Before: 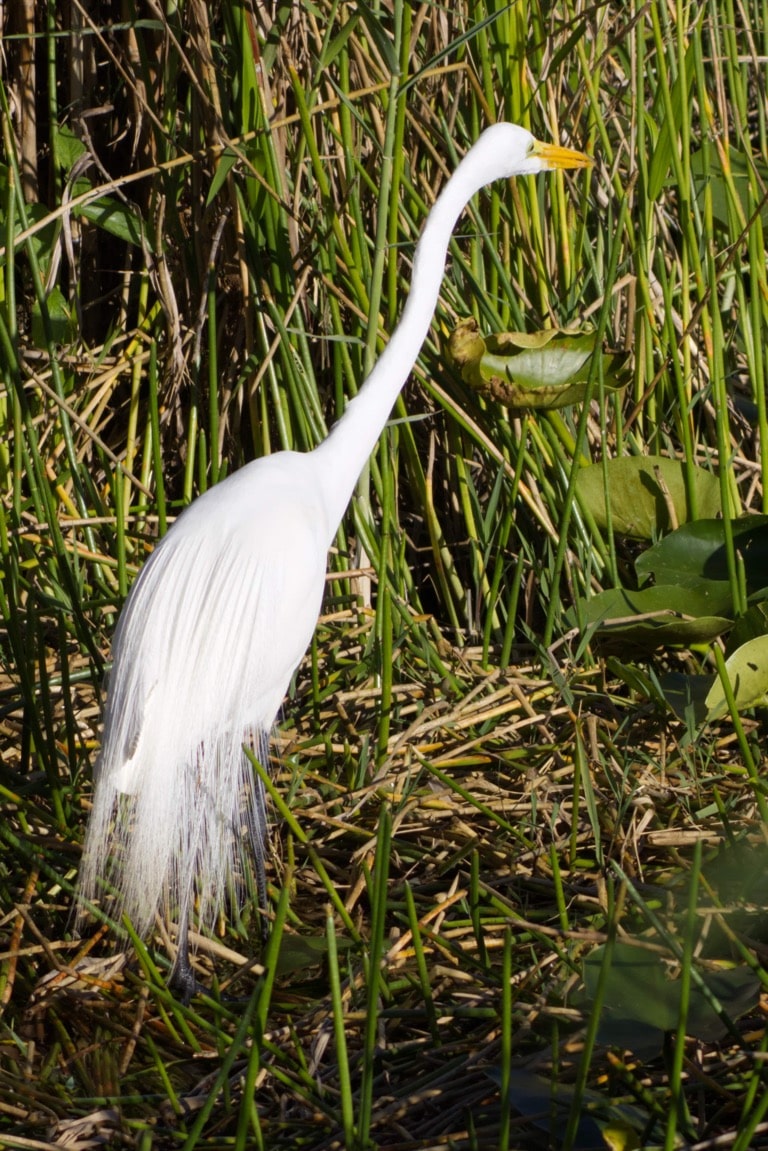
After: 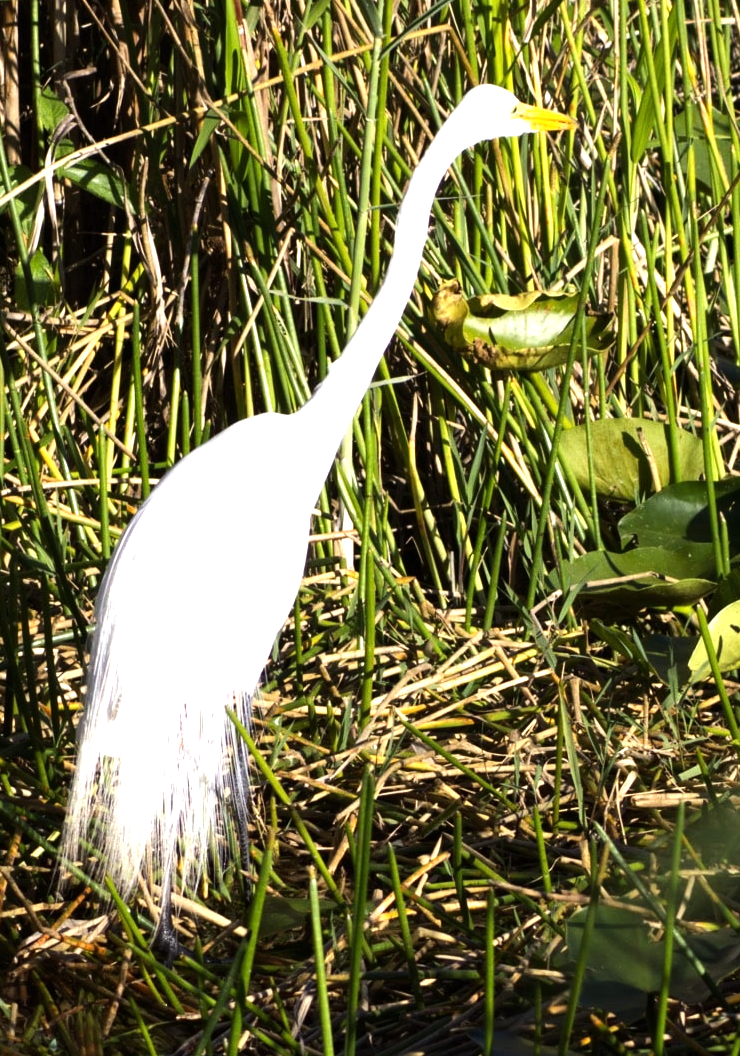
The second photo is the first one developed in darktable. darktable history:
exposure: exposure 0.604 EV, compensate highlight preservation false
tone equalizer: -8 EV -0.713 EV, -7 EV -0.739 EV, -6 EV -0.586 EV, -5 EV -0.378 EV, -3 EV 0.383 EV, -2 EV 0.6 EV, -1 EV 0.688 EV, +0 EV 0.733 EV, edges refinement/feathering 500, mask exposure compensation -1.57 EV, preserve details no
crop: left 2.332%, top 3.347%, right 1.186%, bottom 4.88%
